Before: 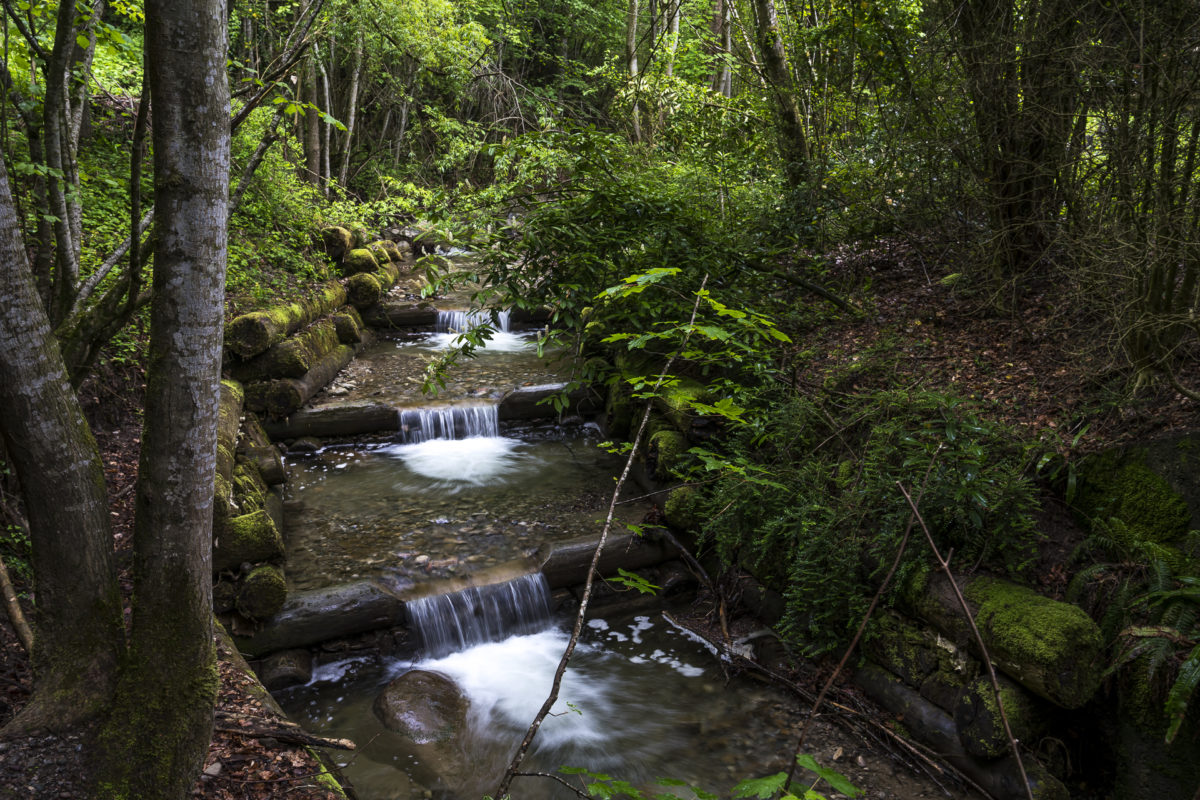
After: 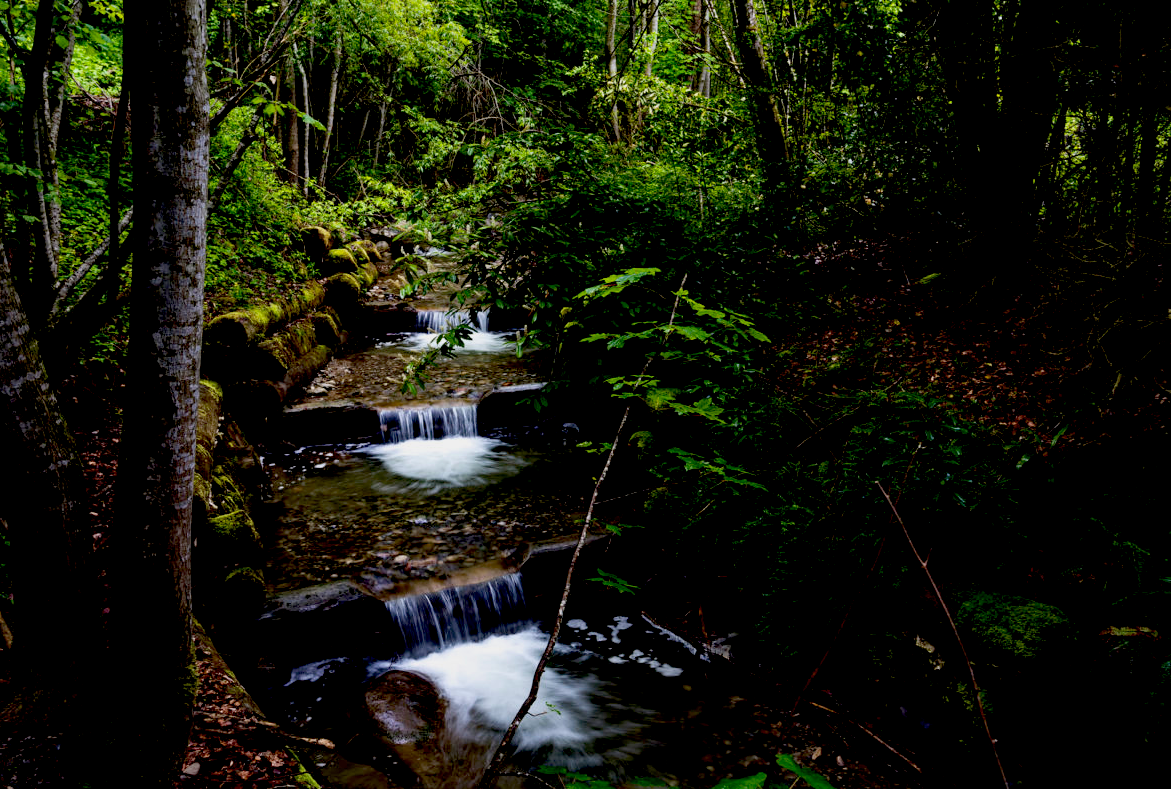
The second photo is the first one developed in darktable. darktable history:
exposure: black level correction 0.046, exposure -0.228 EV, compensate highlight preservation false
crop and rotate: left 1.774%, right 0.633%, bottom 1.28%
tone equalizer: on, module defaults
